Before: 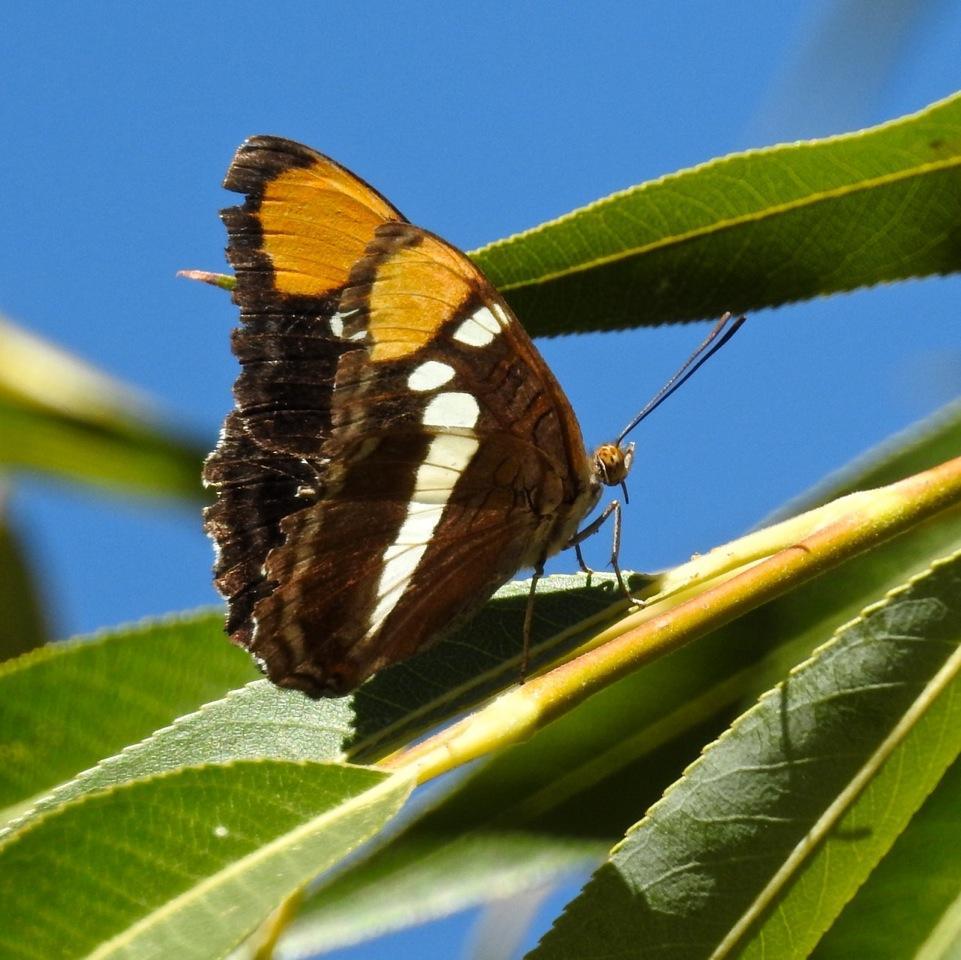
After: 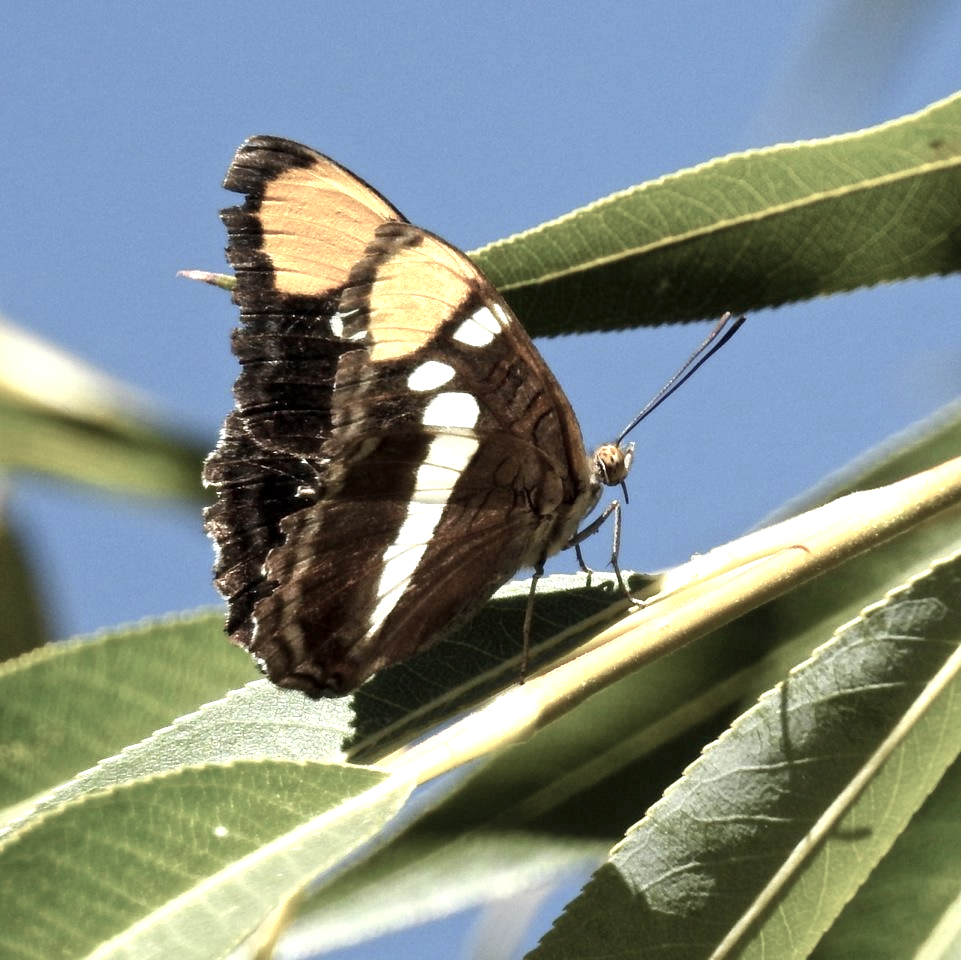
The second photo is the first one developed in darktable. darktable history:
exposure: black level correction 0.003, exposure 0.381 EV, compensate exposure bias true, compensate highlight preservation false
contrast brightness saturation: contrast 0.096, brightness 0.038, saturation 0.091
color zones: curves: ch0 [(0, 0.6) (0.129, 0.585) (0.193, 0.596) (0.429, 0.5) (0.571, 0.5) (0.714, 0.5) (0.857, 0.5) (1, 0.6)]; ch1 [(0, 0.453) (0.112, 0.245) (0.213, 0.252) (0.429, 0.233) (0.571, 0.231) (0.683, 0.242) (0.857, 0.296) (1, 0.453)]
